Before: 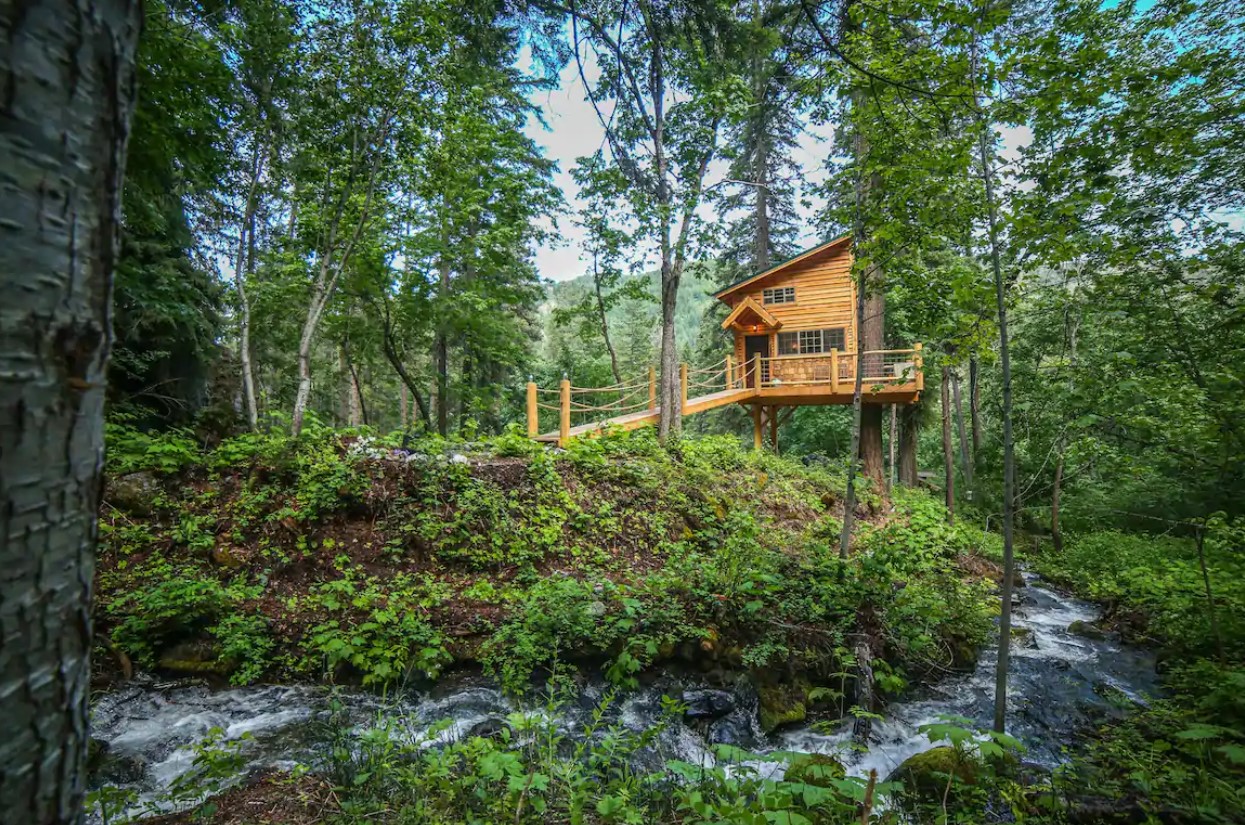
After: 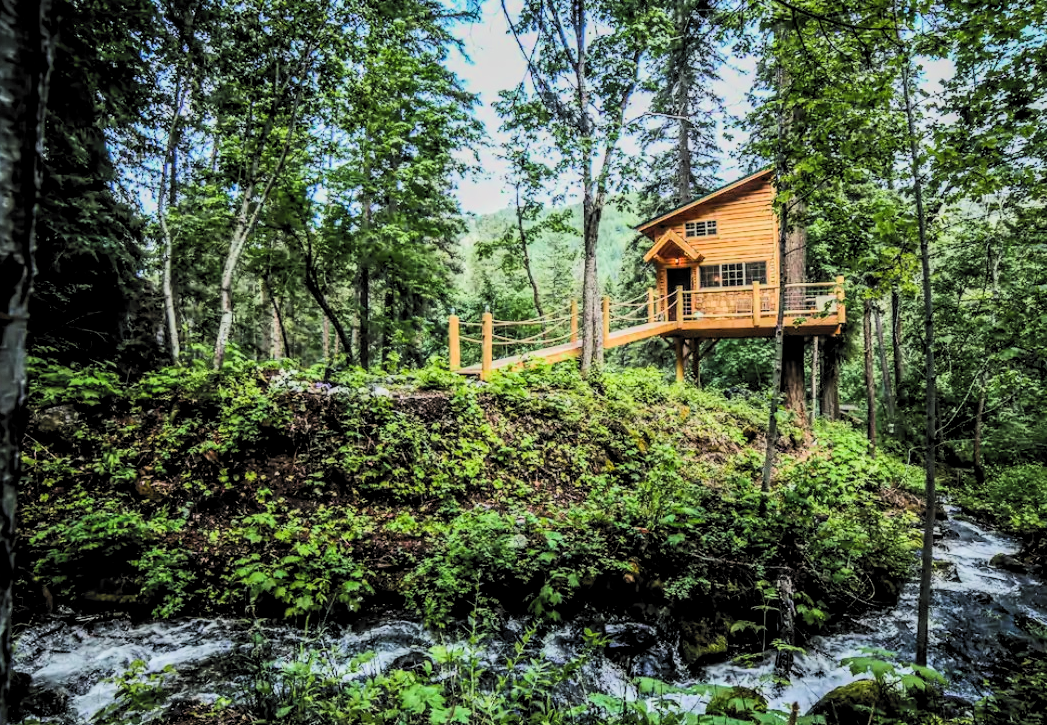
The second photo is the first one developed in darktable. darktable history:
tone equalizer: -8 EV 0.005 EV, -7 EV -0.014 EV, -6 EV 0.036 EV, -5 EV 0.044 EV, -4 EV 0.237 EV, -3 EV 0.634 EV, -2 EV 0.578 EV, -1 EV 0.178 EV, +0 EV 0.029 EV, edges refinement/feathering 500, mask exposure compensation -1.57 EV, preserve details no
filmic rgb: black relative exposure -5.07 EV, white relative exposure 3.95 EV, hardness 2.9, contrast 1.193, highlights saturation mix -28.72%, color science v6 (2022)
crop: left 6.288%, top 8.194%, right 9.537%, bottom 3.827%
local contrast: detail 130%
